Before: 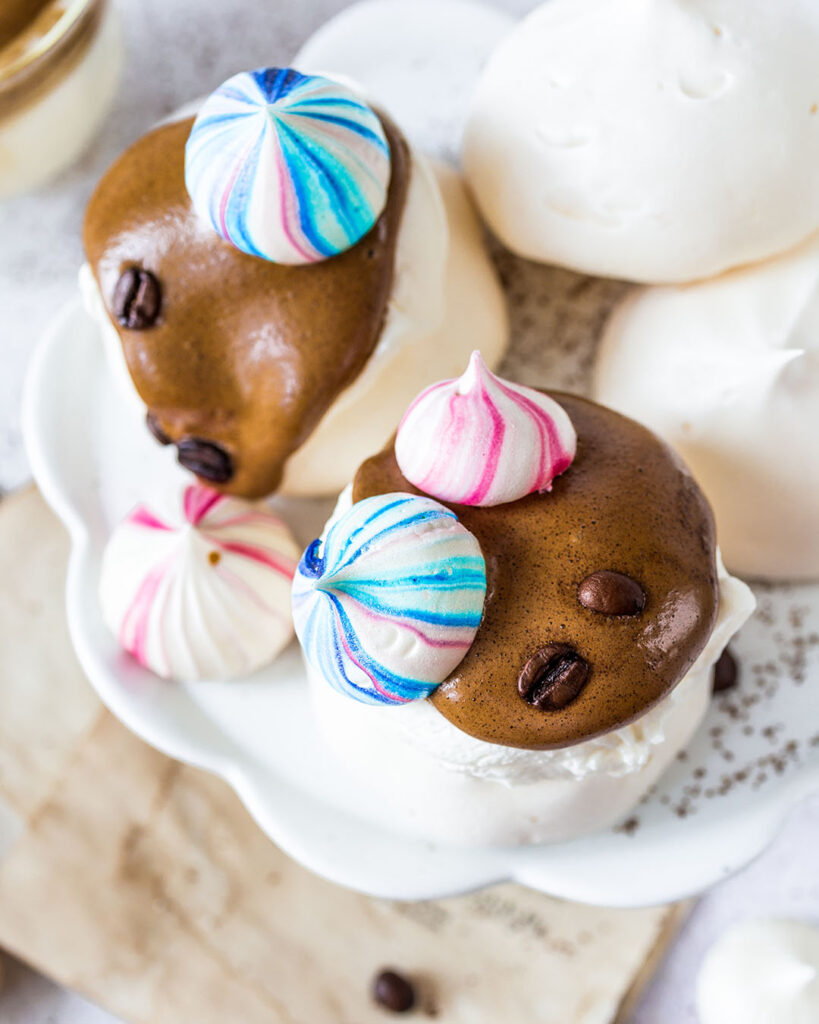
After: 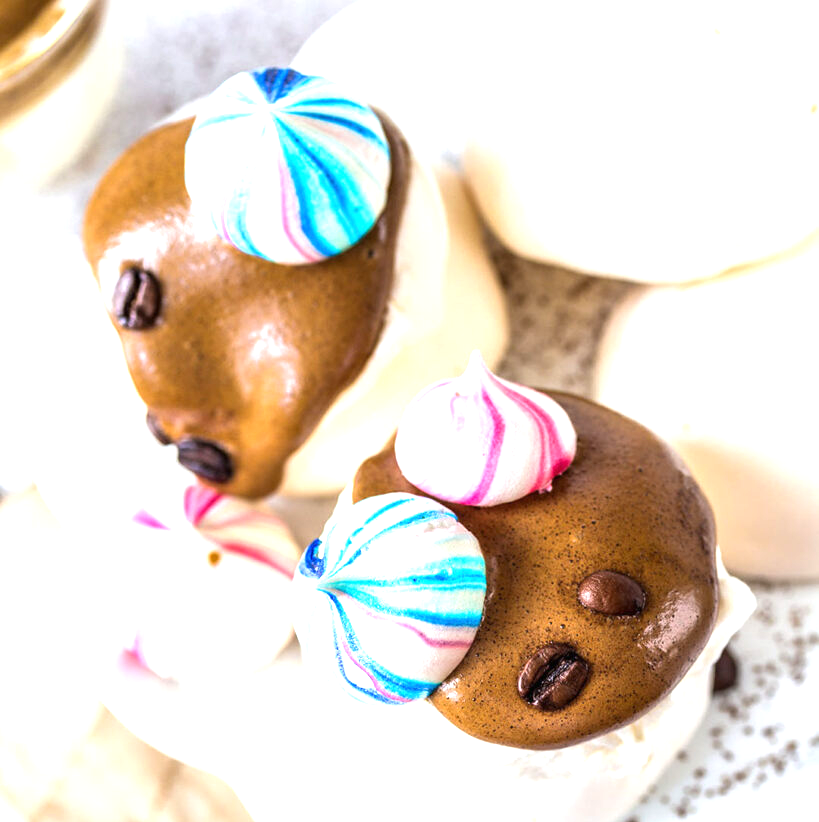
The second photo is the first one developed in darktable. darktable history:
crop: bottom 19.651%
exposure: black level correction 0, exposure 0.89 EV, compensate highlight preservation false
